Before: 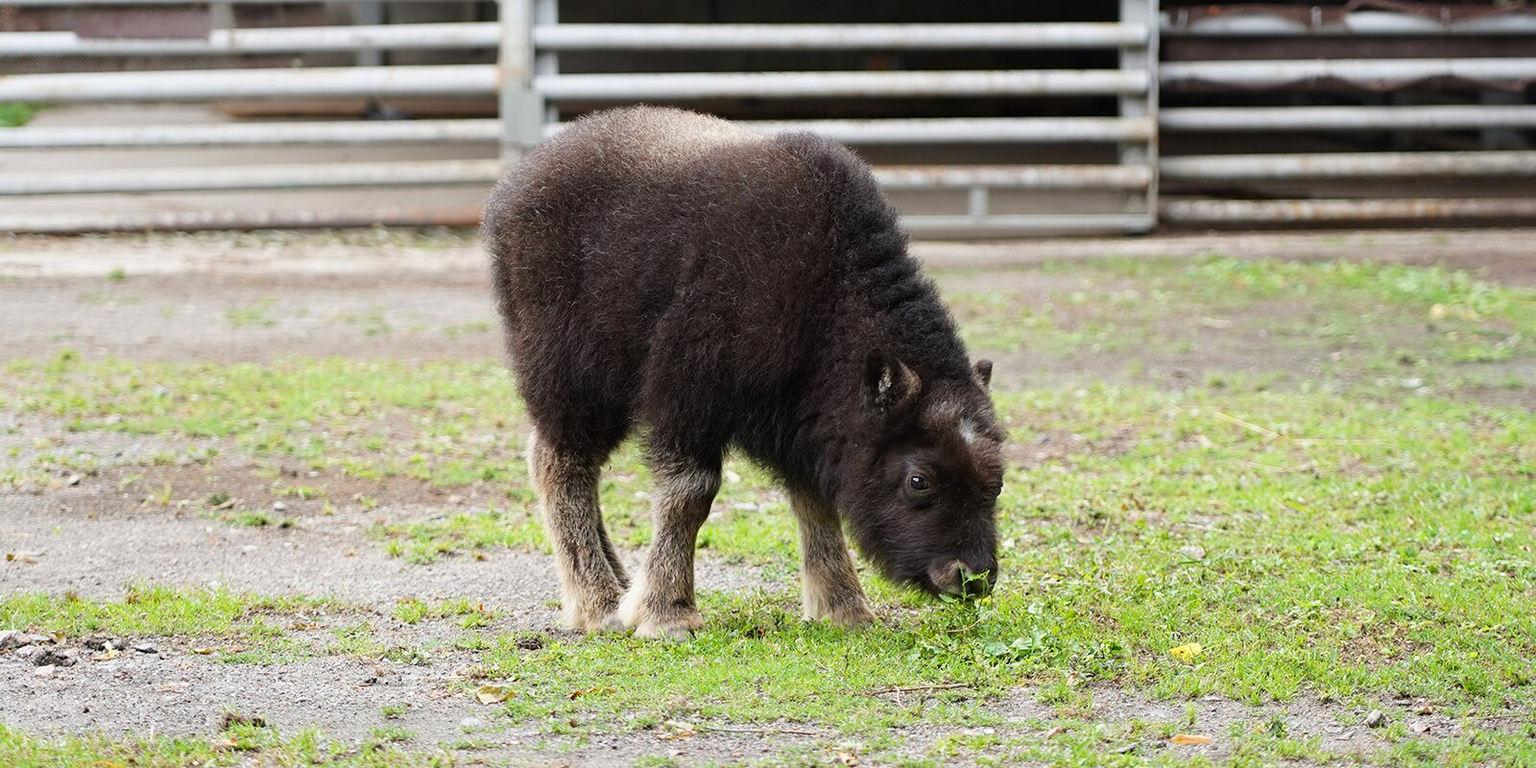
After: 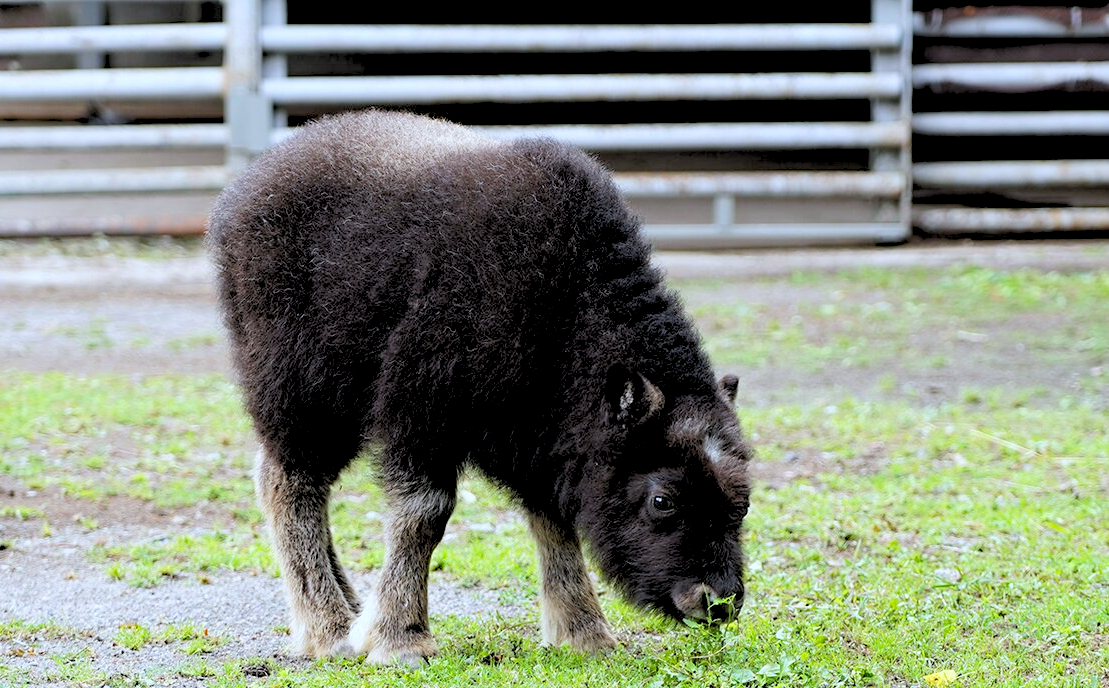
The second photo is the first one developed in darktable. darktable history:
white balance: red 0.931, blue 1.11
rgb levels: preserve colors sum RGB, levels [[0.038, 0.433, 0.934], [0, 0.5, 1], [0, 0.5, 1]]
crop: left 18.479%, right 12.2%, bottom 13.971%
haze removal: compatibility mode true, adaptive false
tone equalizer: -8 EV -0.417 EV, -7 EV -0.389 EV, -6 EV -0.333 EV, -5 EV -0.222 EV, -3 EV 0.222 EV, -2 EV 0.333 EV, -1 EV 0.389 EV, +0 EV 0.417 EV, edges refinement/feathering 500, mask exposure compensation -1.57 EV, preserve details no
